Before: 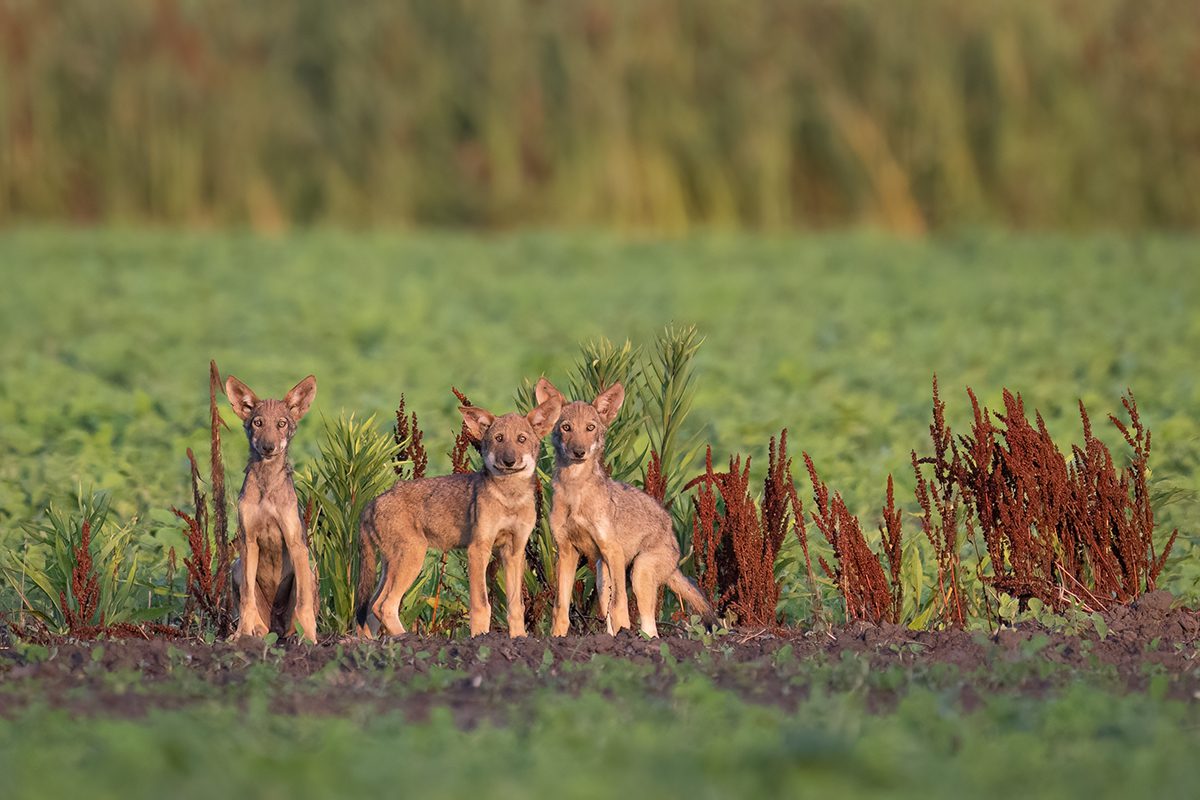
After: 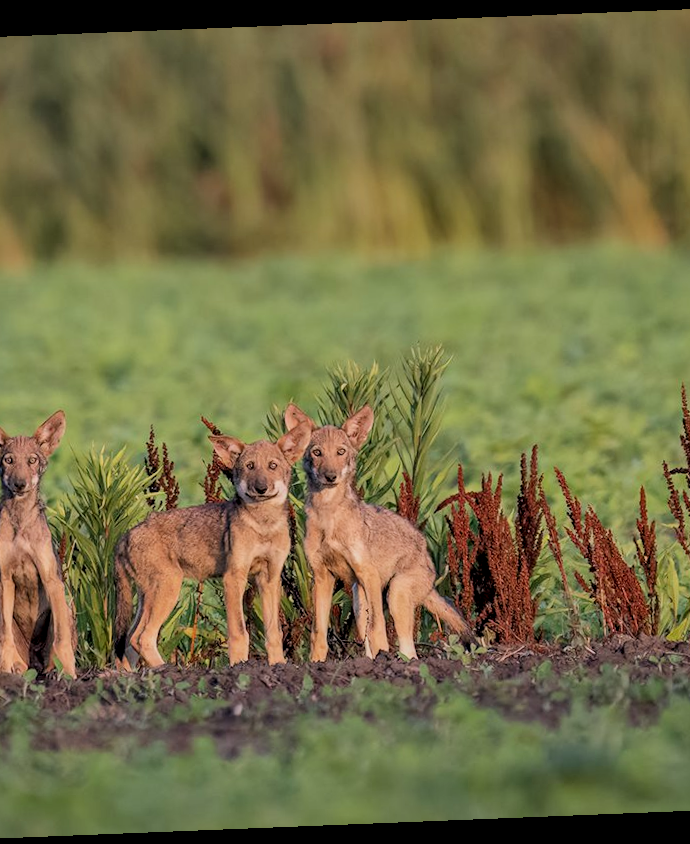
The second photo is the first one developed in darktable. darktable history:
crop: left 21.674%, right 22.086%
local contrast: on, module defaults
rotate and perspective: rotation -2.29°, automatic cropping off
filmic rgb: black relative exposure -7.65 EV, white relative exposure 4.56 EV, hardness 3.61, color science v6 (2022)
